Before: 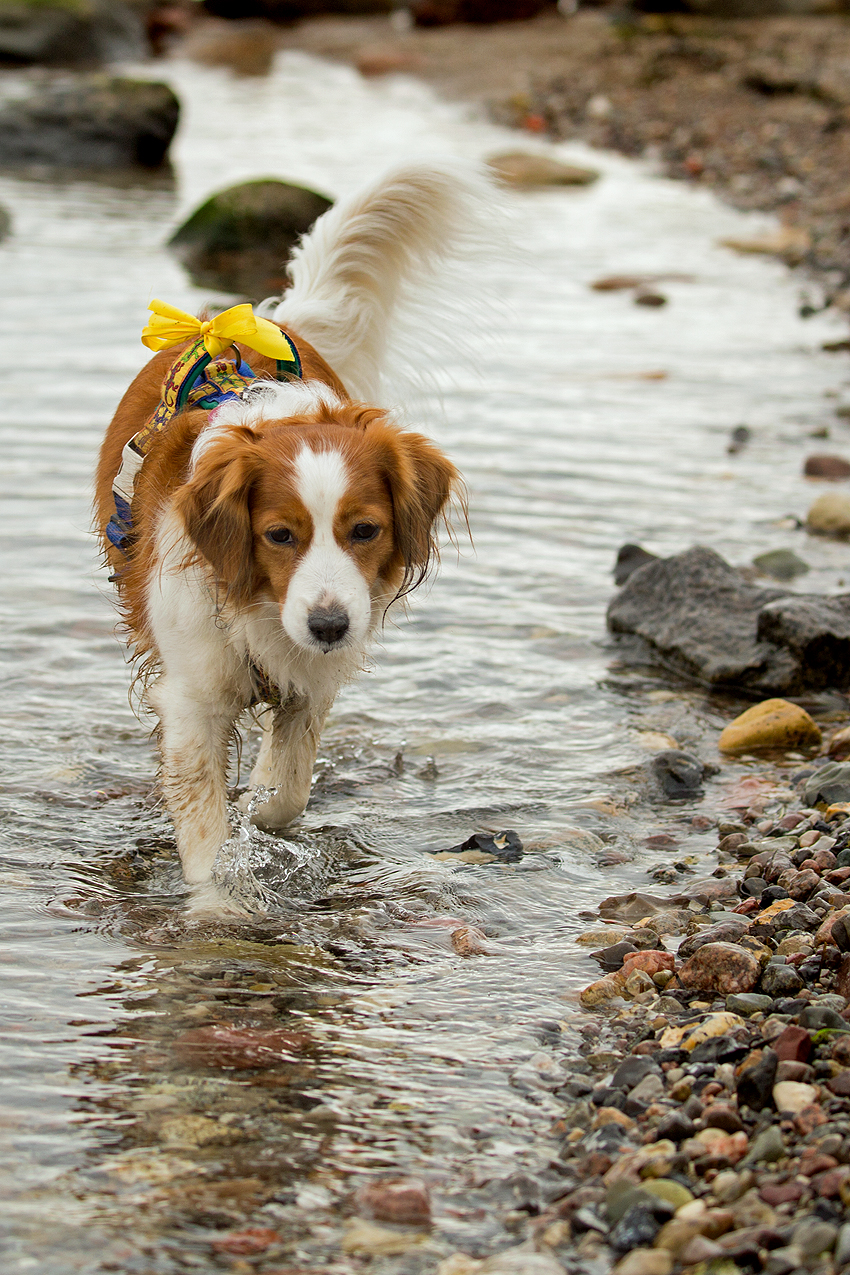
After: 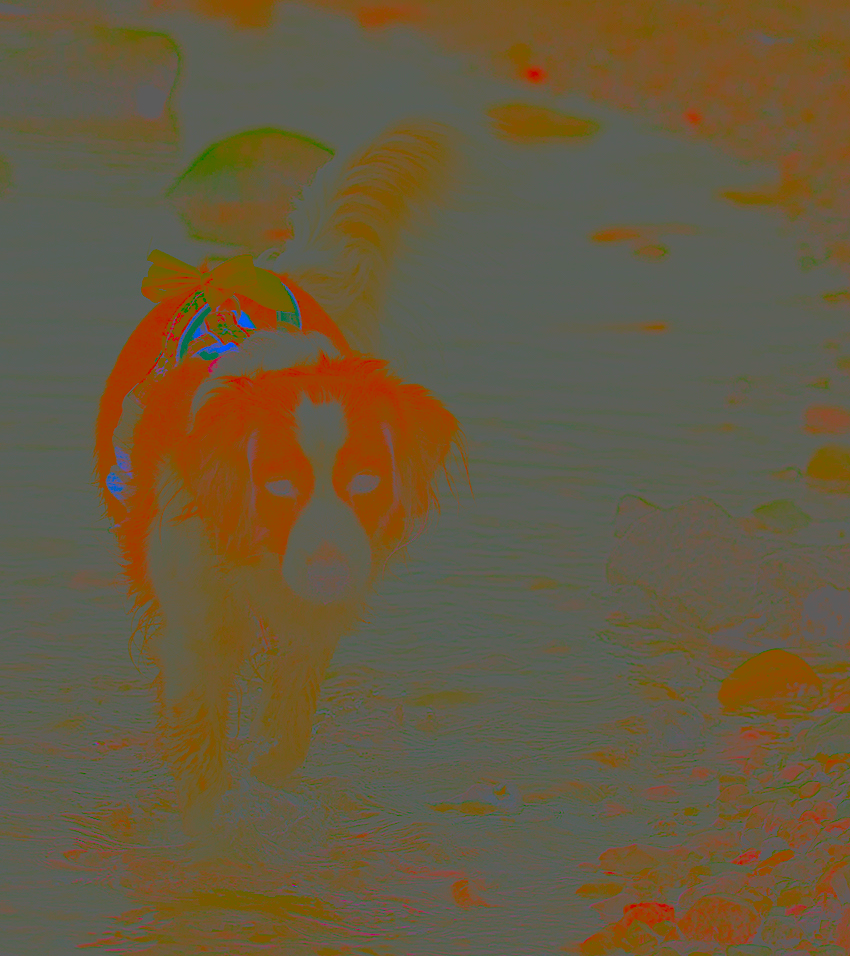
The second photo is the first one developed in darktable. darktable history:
crop: top 3.857%, bottom 21.132%
contrast brightness saturation: contrast -0.99, brightness -0.17, saturation 0.75
exposure: black level correction 0, exposure 0.95 EV, compensate exposure bias true, compensate highlight preservation false
